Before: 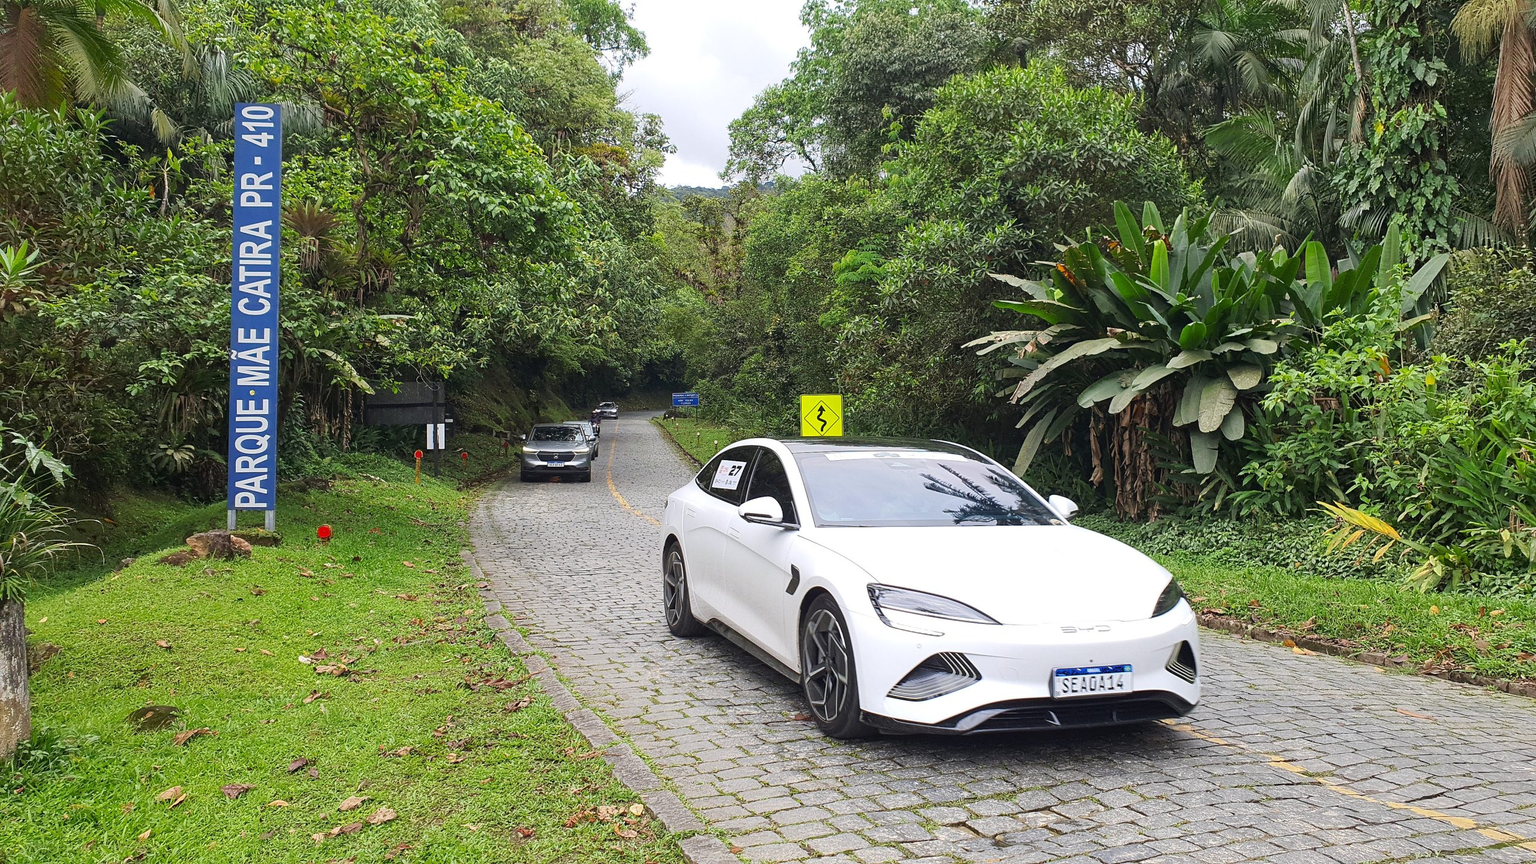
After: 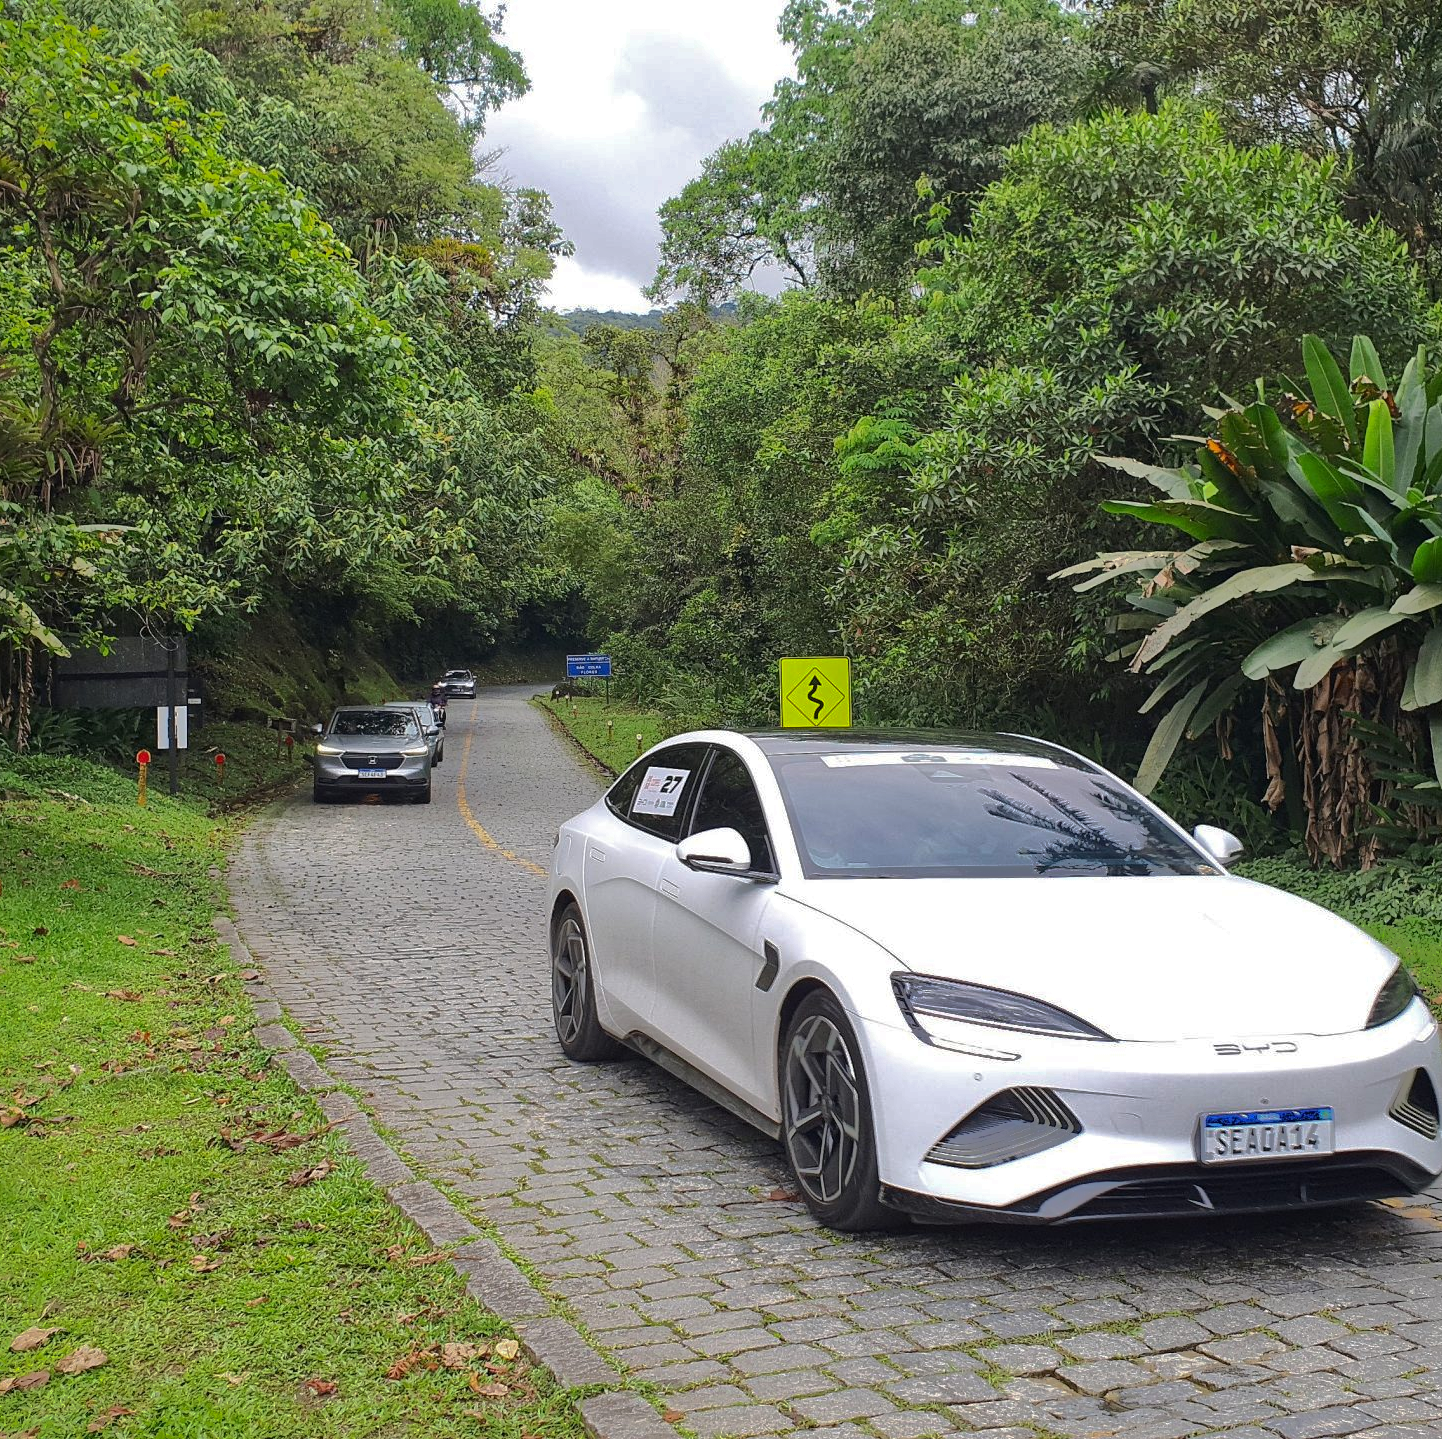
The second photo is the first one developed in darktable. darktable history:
crop: left 21.675%, right 21.978%, bottom 0.001%
shadows and highlights: shadows -18.73, highlights -73.18
